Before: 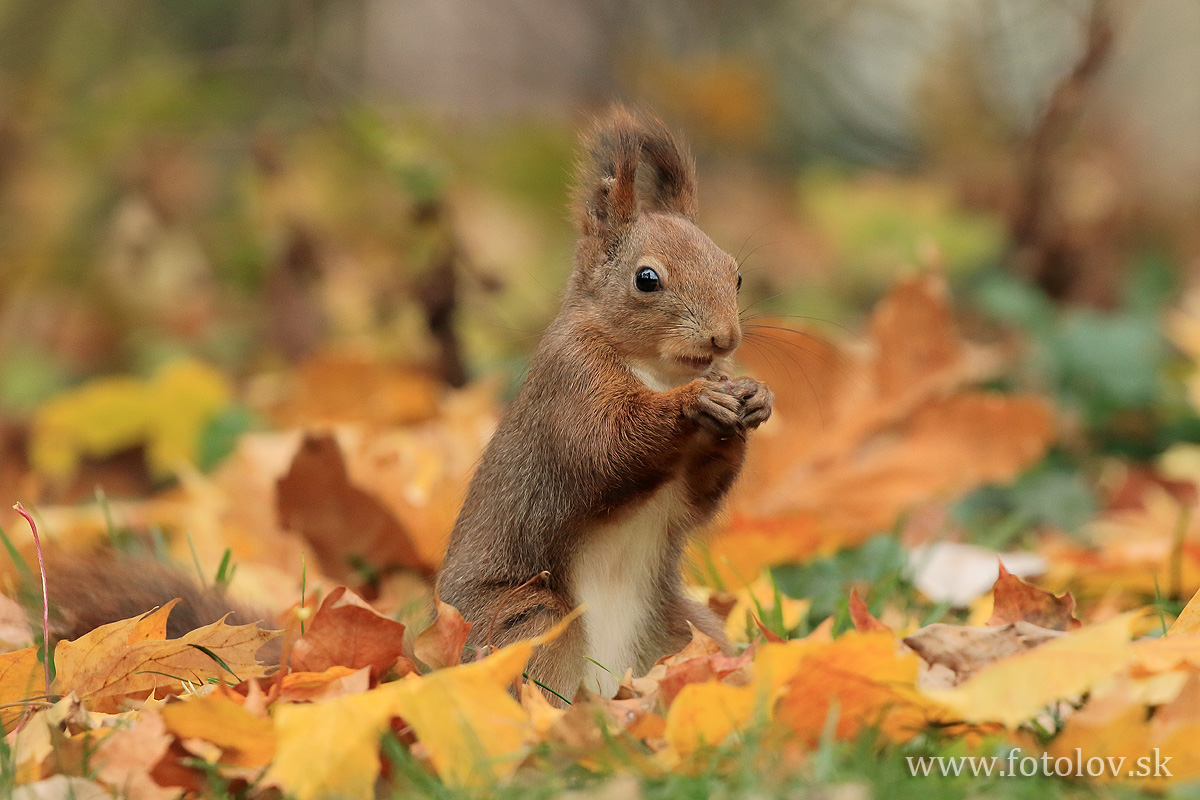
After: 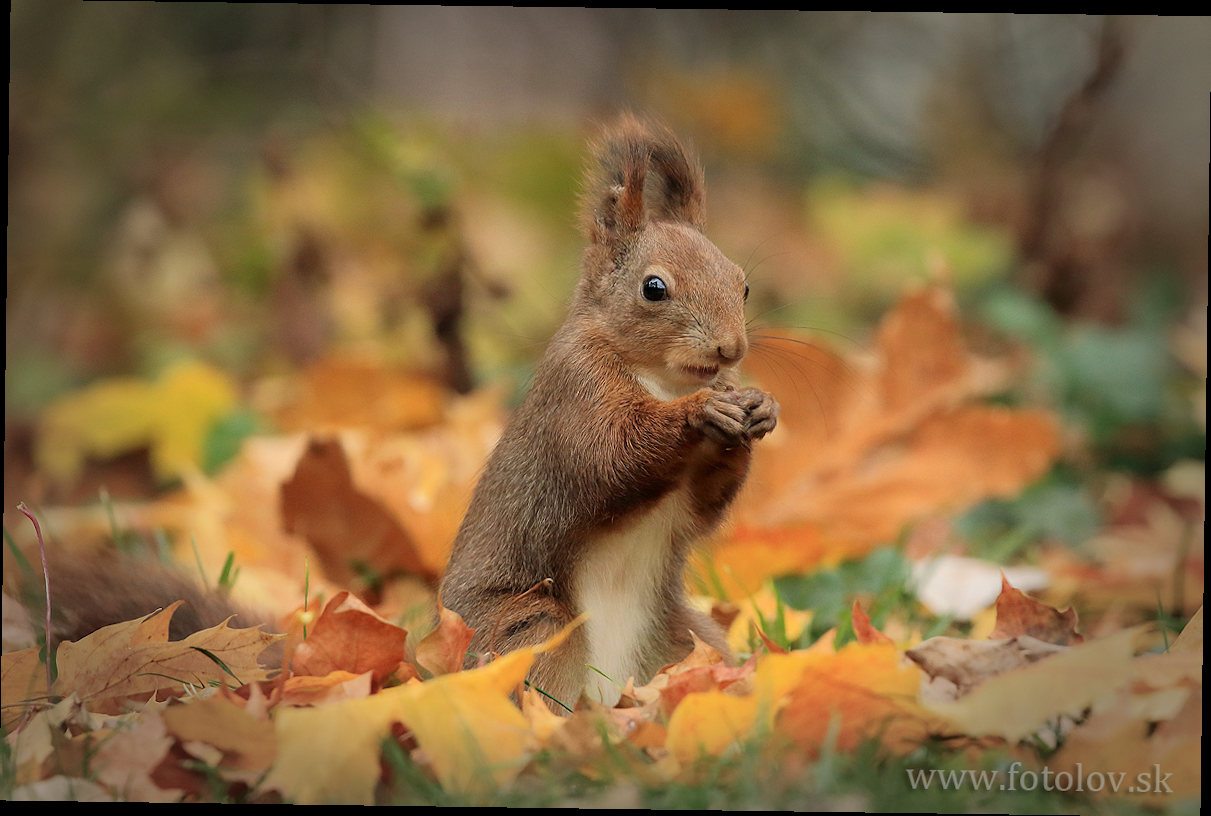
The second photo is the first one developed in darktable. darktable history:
rotate and perspective: rotation 0.8°, automatic cropping off
vignetting: fall-off start 66.7%, fall-off radius 39.74%, brightness -0.576, saturation -0.258, automatic ratio true, width/height ratio 0.671, dithering 16-bit output
